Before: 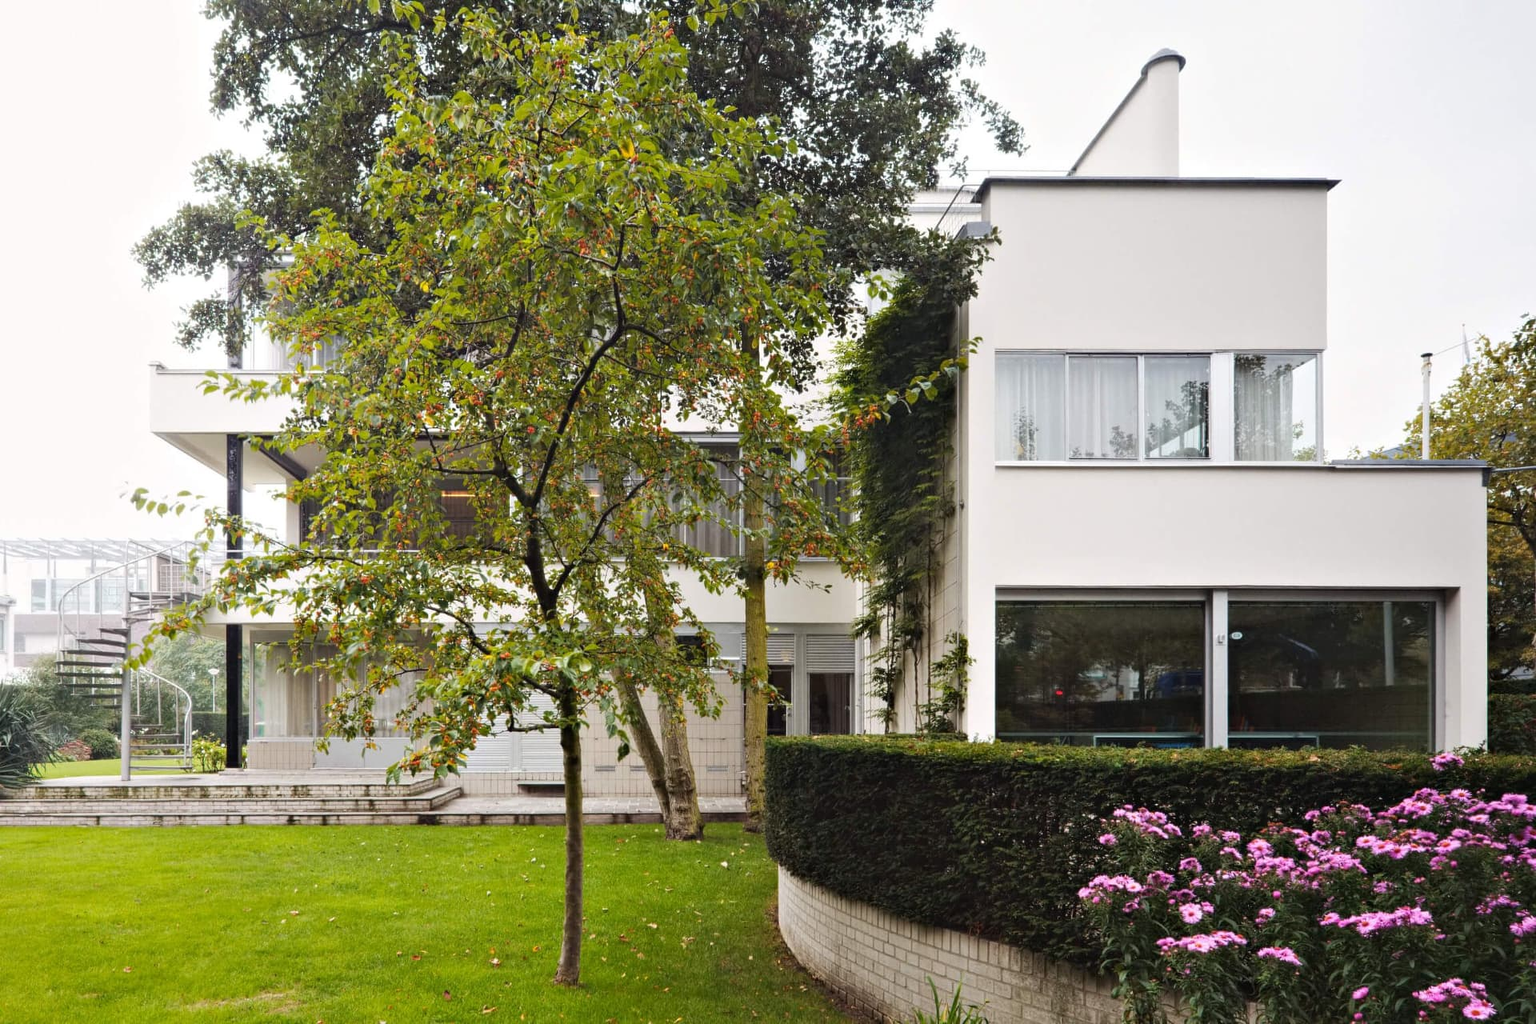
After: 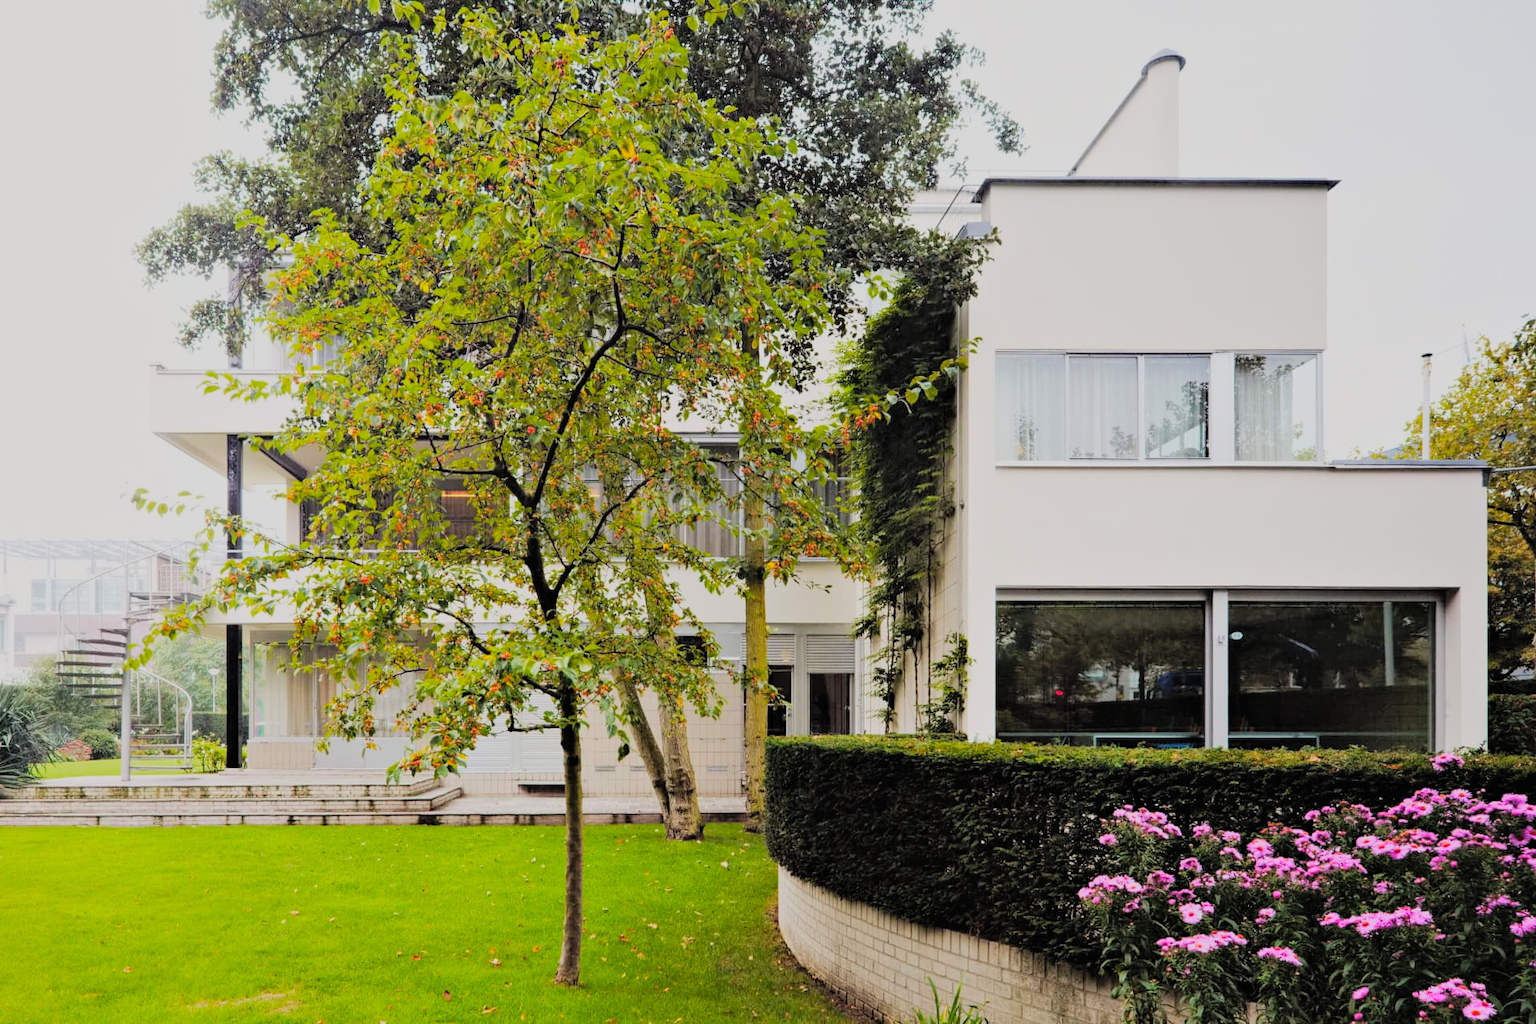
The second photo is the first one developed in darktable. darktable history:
contrast brightness saturation: contrast 0.066, brightness 0.172, saturation 0.407
filmic rgb: black relative exposure -6.16 EV, white relative exposure 6.96 EV, threshold 3.02 EV, hardness 2.27, iterations of high-quality reconstruction 0, enable highlight reconstruction true
